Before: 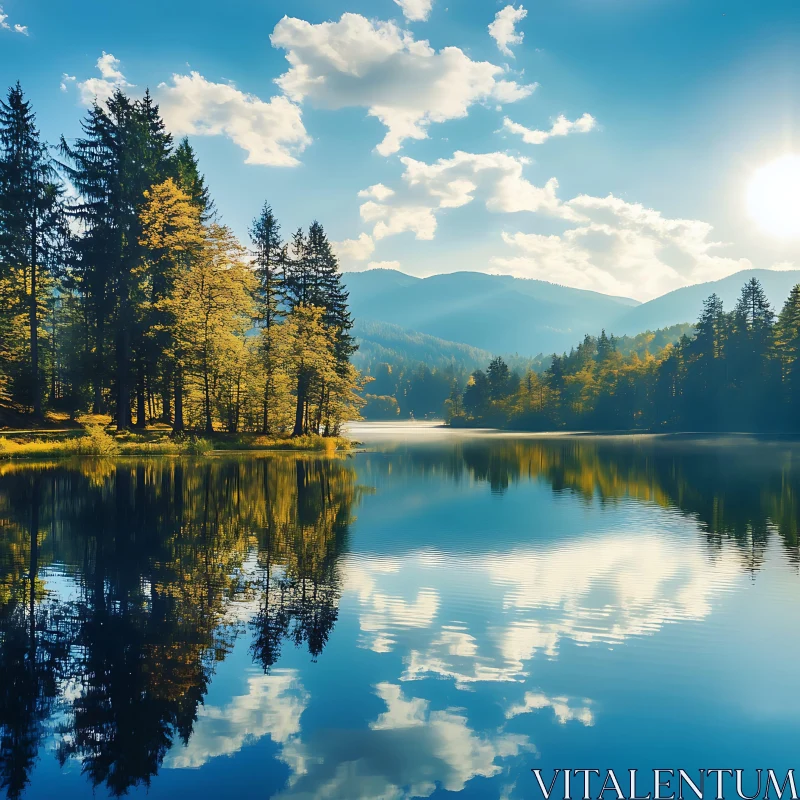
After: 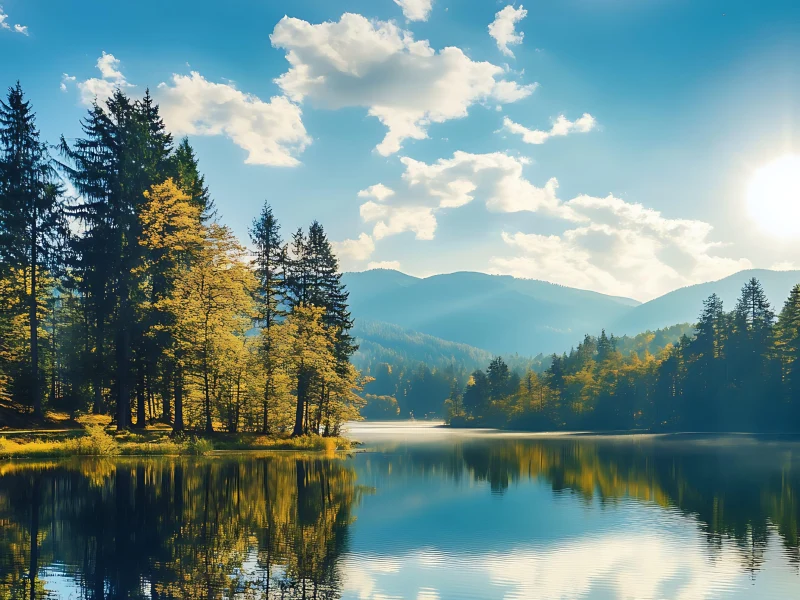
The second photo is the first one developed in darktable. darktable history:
crop: bottom 24.982%
